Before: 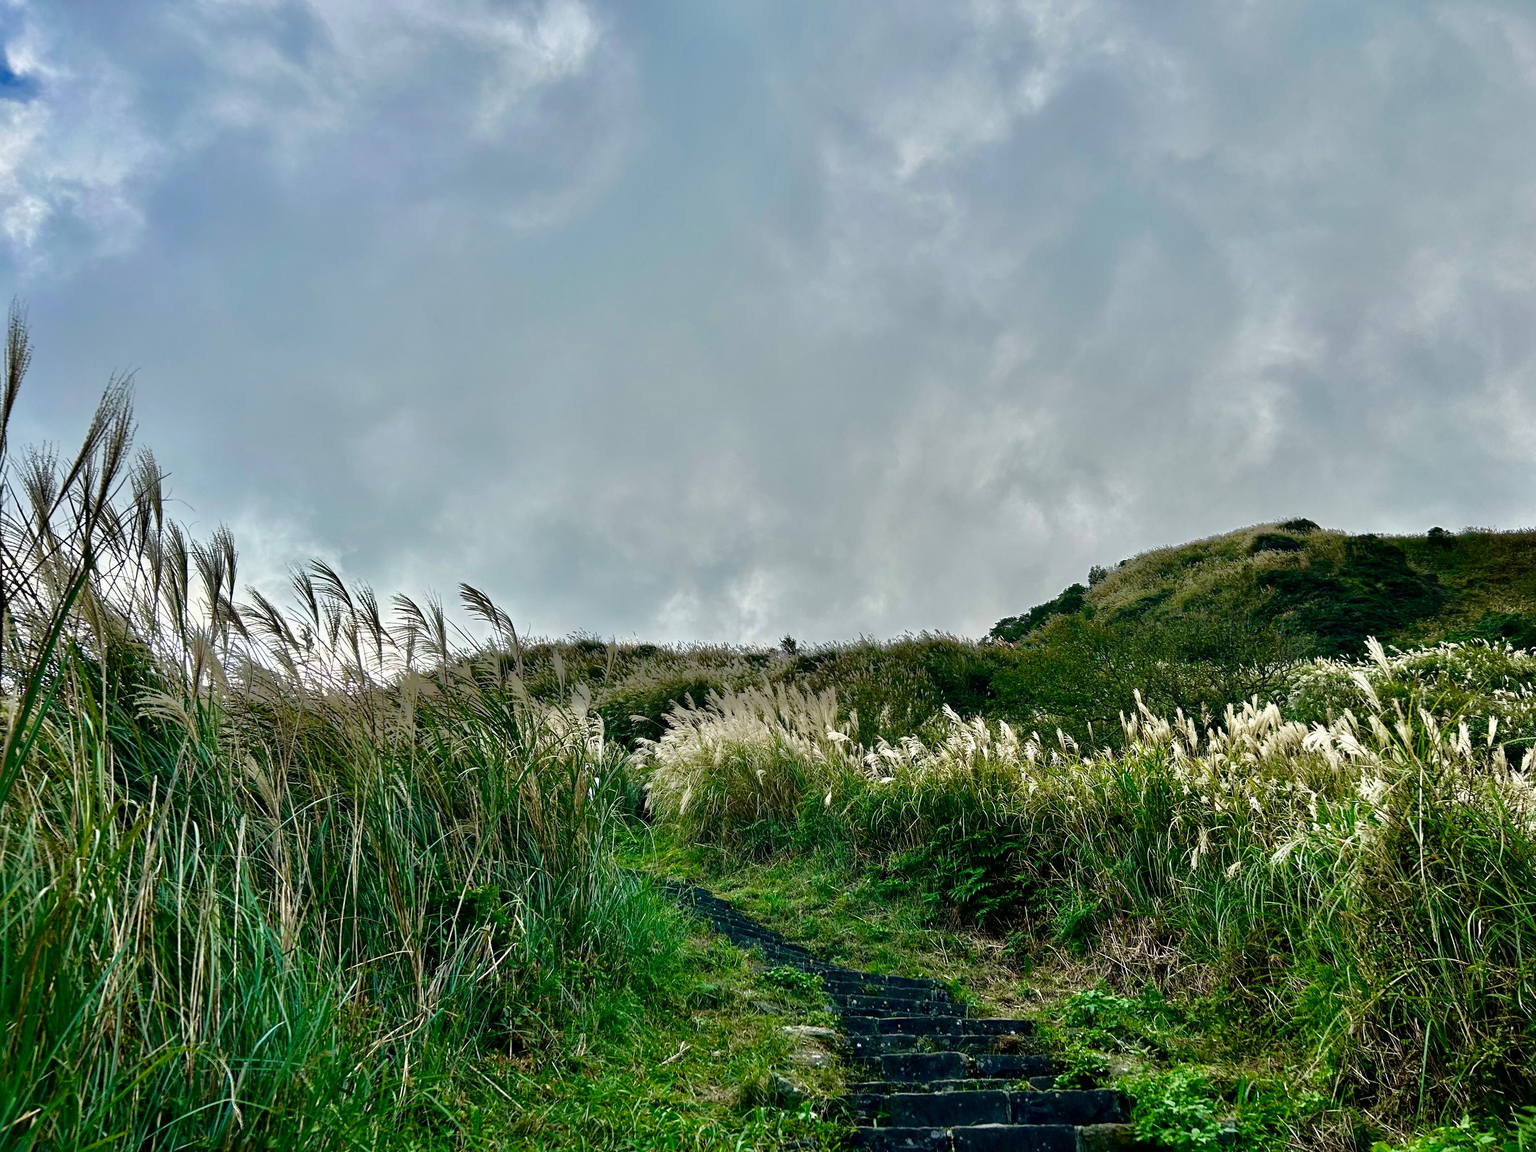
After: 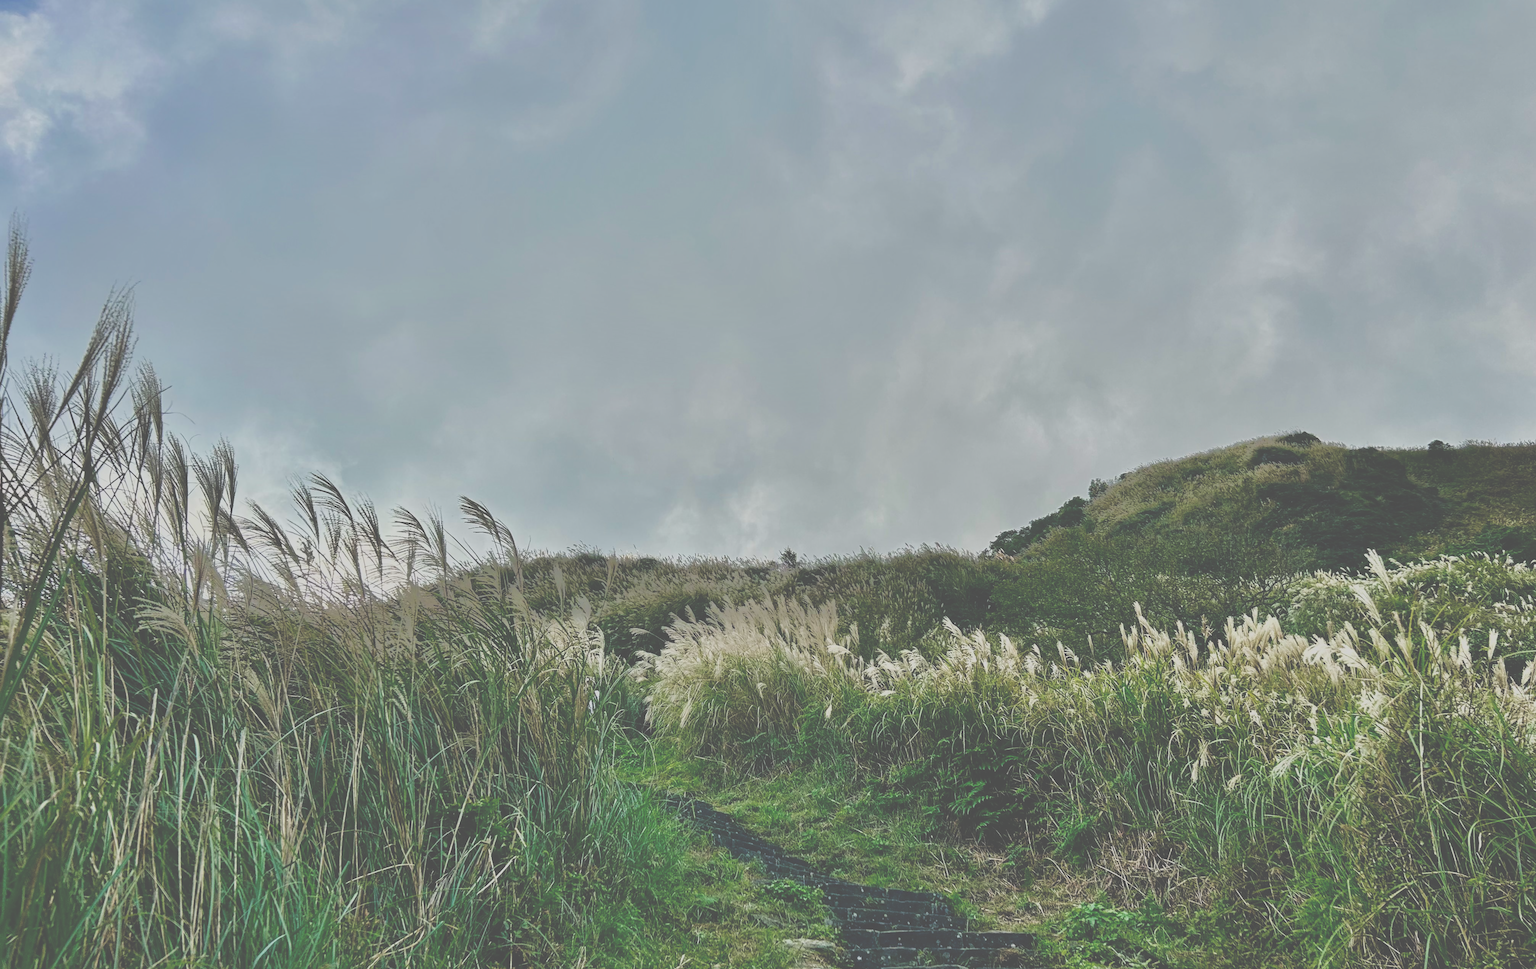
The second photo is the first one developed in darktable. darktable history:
exposure: black level correction -0.087, compensate highlight preservation false
crop: top 7.604%, bottom 8.242%
filmic rgb: black relative exposure -7.65 EV, white relative exposure 4.56 EV, hardness 3.61
